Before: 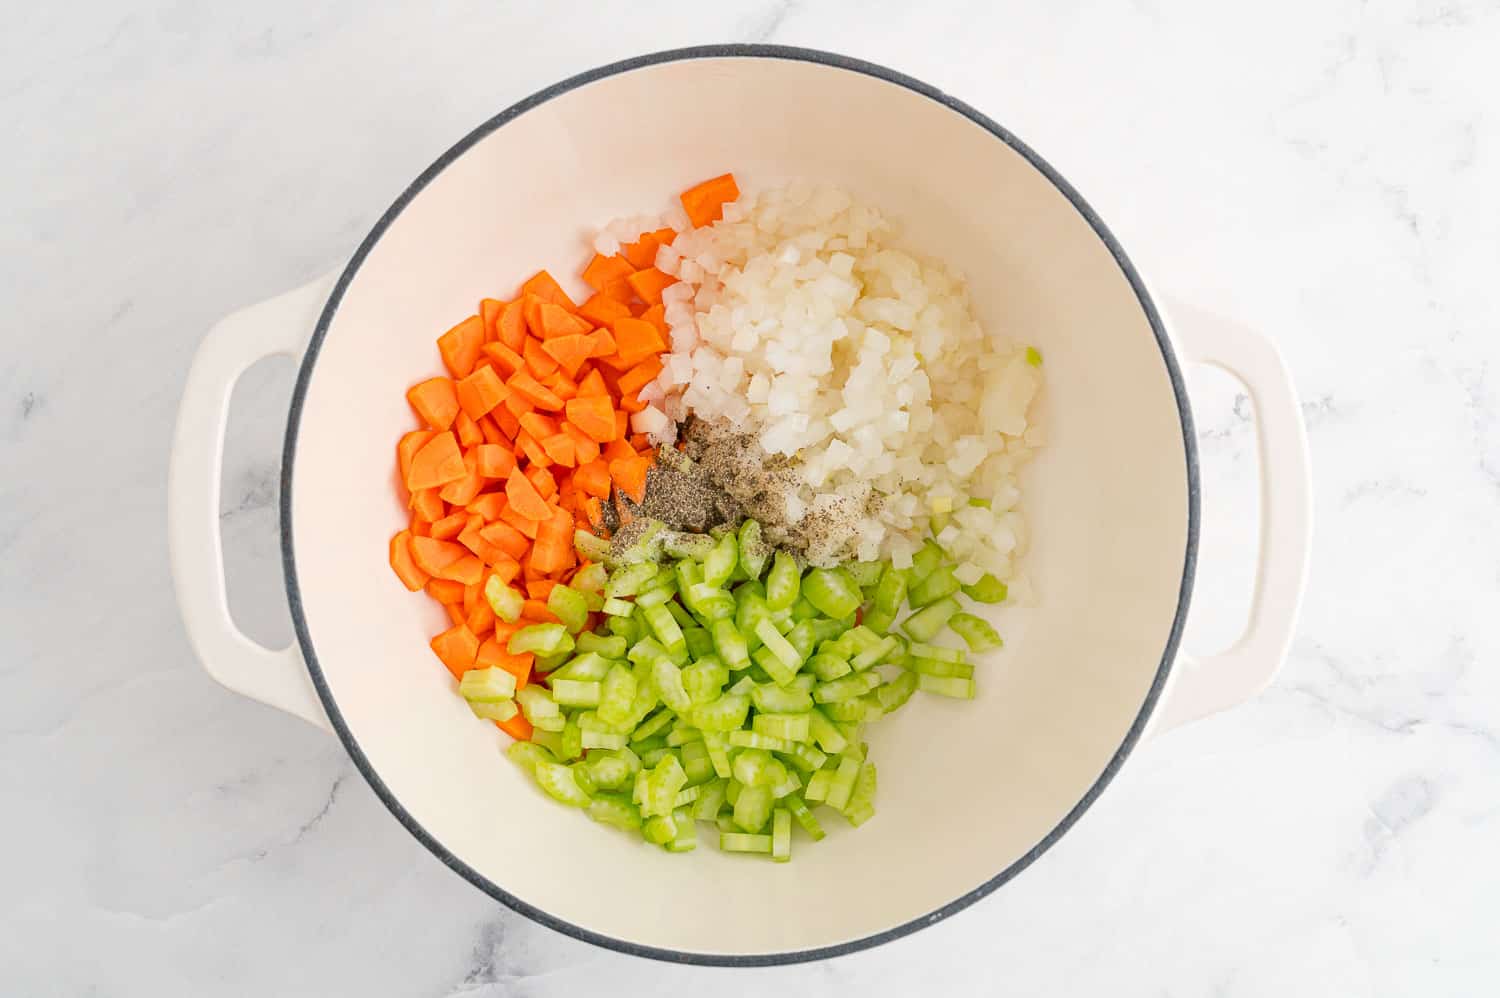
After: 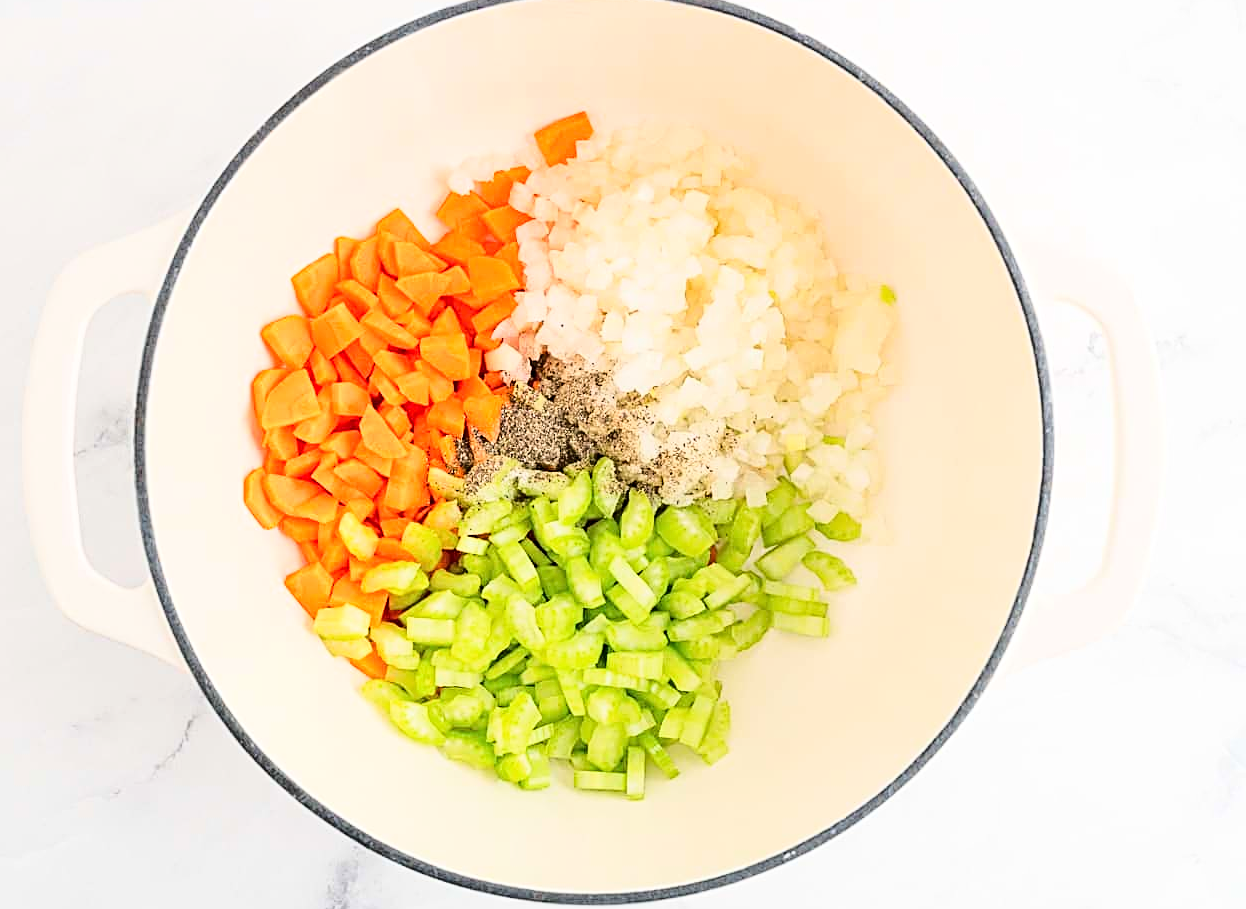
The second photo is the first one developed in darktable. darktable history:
sharpen: radius 2.532, amount 0.617
base curve: curves: ch0 [(0, 0) (0.028, 0.03) (0.121, 0.232) (0.46, 0.748) (0.859, 0.968) (1, 1)]
crop: left 9.796%, top 6.301%, right 6.985%, bottom 2.451%
